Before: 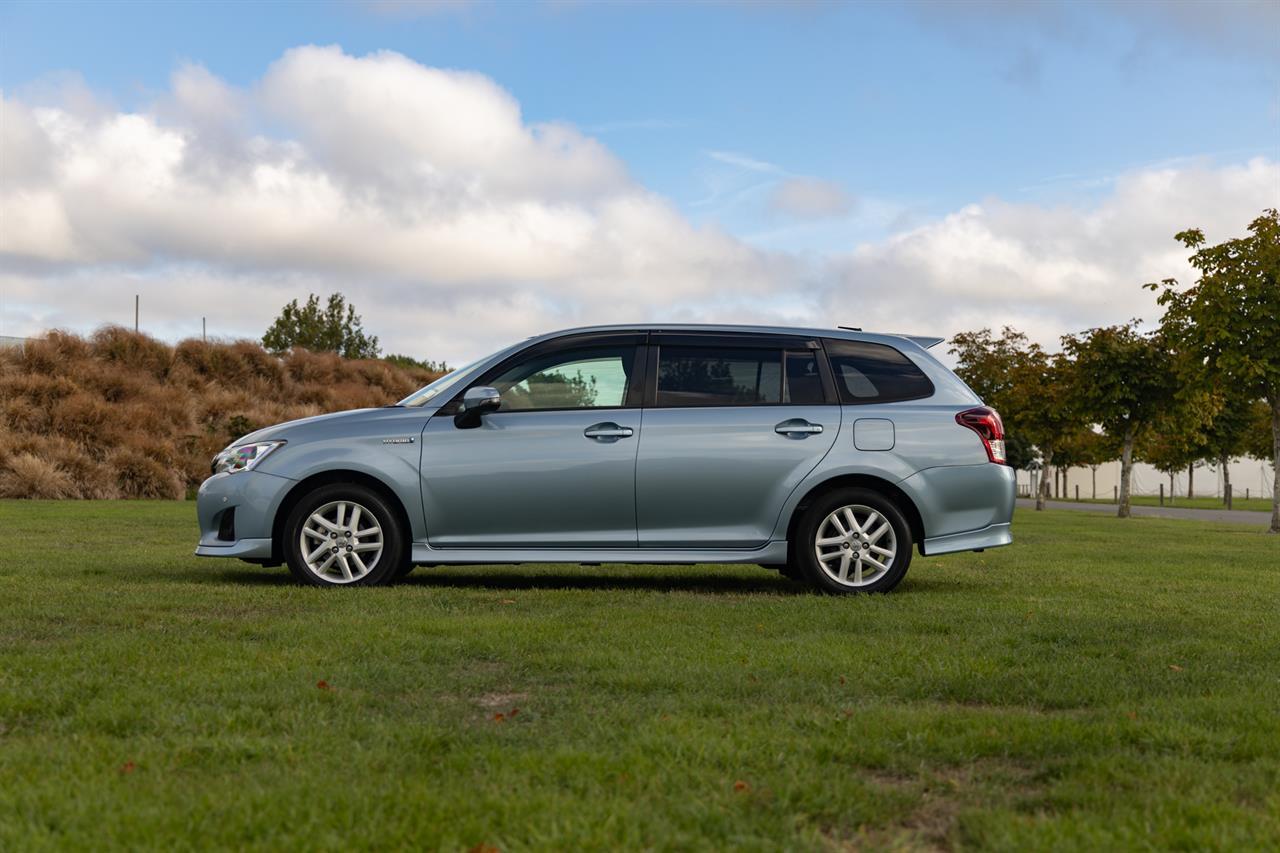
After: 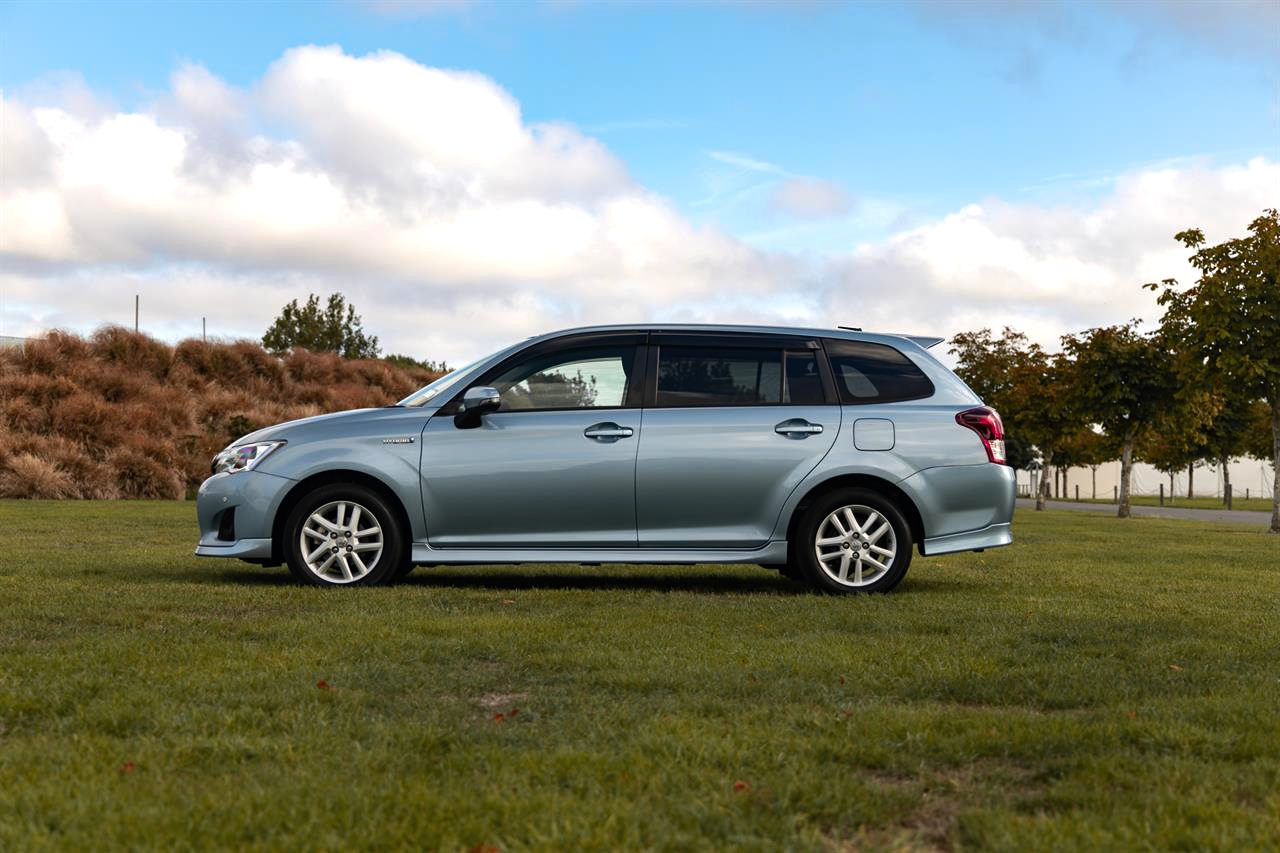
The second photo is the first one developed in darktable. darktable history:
color zones: curves: ch1 [(0.29, 0.492) (0.373, 0.185) (0.509, 0.481)]; ch2 [(0.25, 0.462) (0.749, 0.457)], mix 40.67%
tone equalizer: -8 EV -0.417 EV, -7 EV -0.389 EV, -6 EV -0.333 EV, -5 EV -0.222 EV, -3 EV 0.222 EV, -2 EV 0.333 EV, -1 EV 0.389 EV, +0 EV 0.417 EV, edges refinement/feathering 500, mask exposure compensation -1.57 EV, preserve details no
